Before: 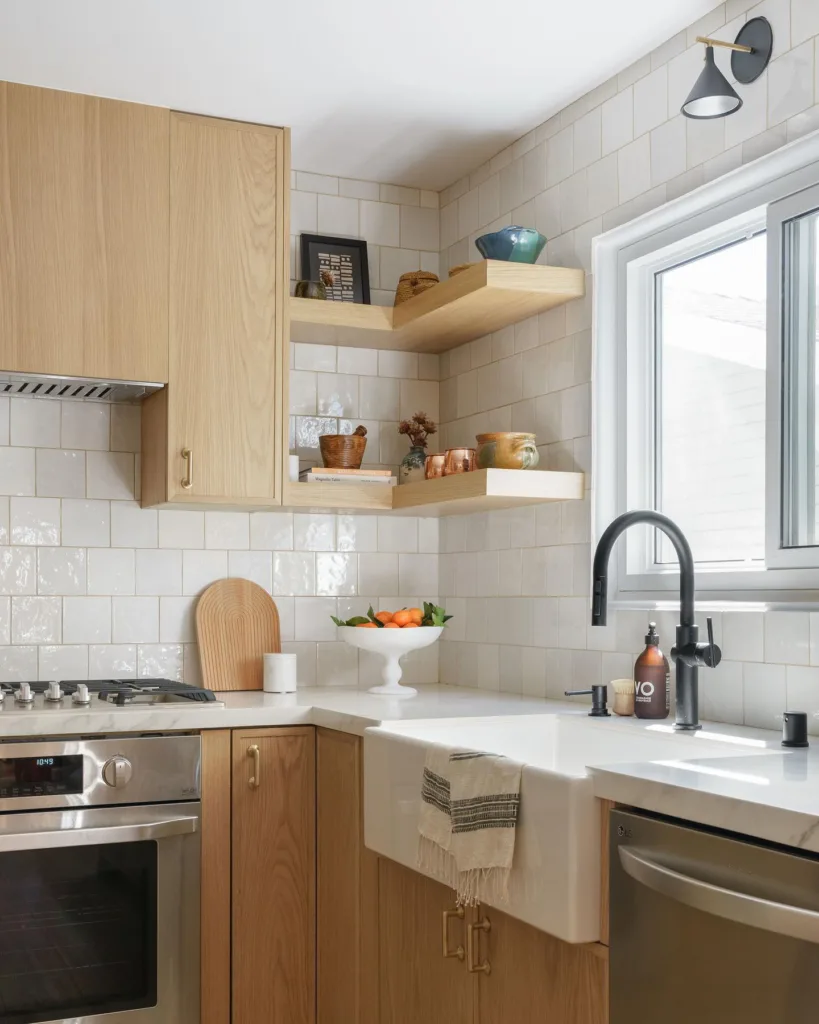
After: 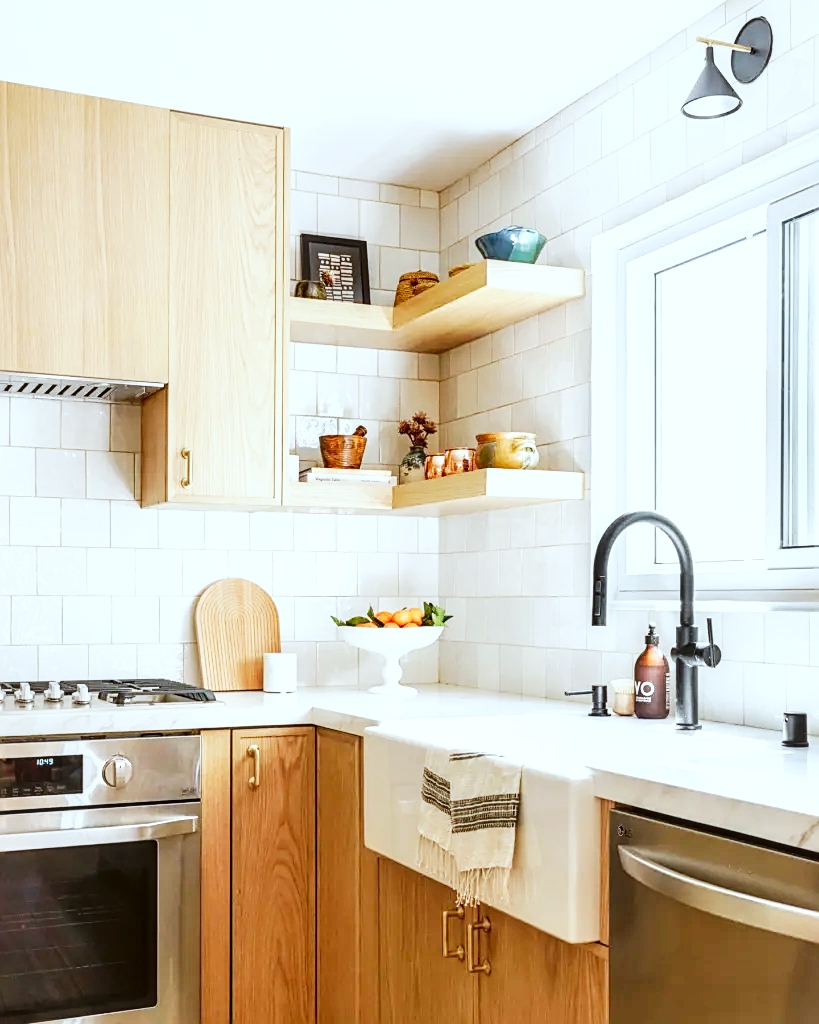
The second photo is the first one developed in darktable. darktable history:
sharpen: on, module defaults
local contrast: detail 130%
color correction: highlights a* -3.68, highlights b* -6.37, shadows a* 3, shadows b* 5.3
base curve: curves: ch0 [(0, 0) (0.007, 0.004) (0.027, 0.03) (0.046, 0.07) (0.207, 0.54) (0.442, 0.872) (0.673, 0.972) (1, 1)], preserve colors none
